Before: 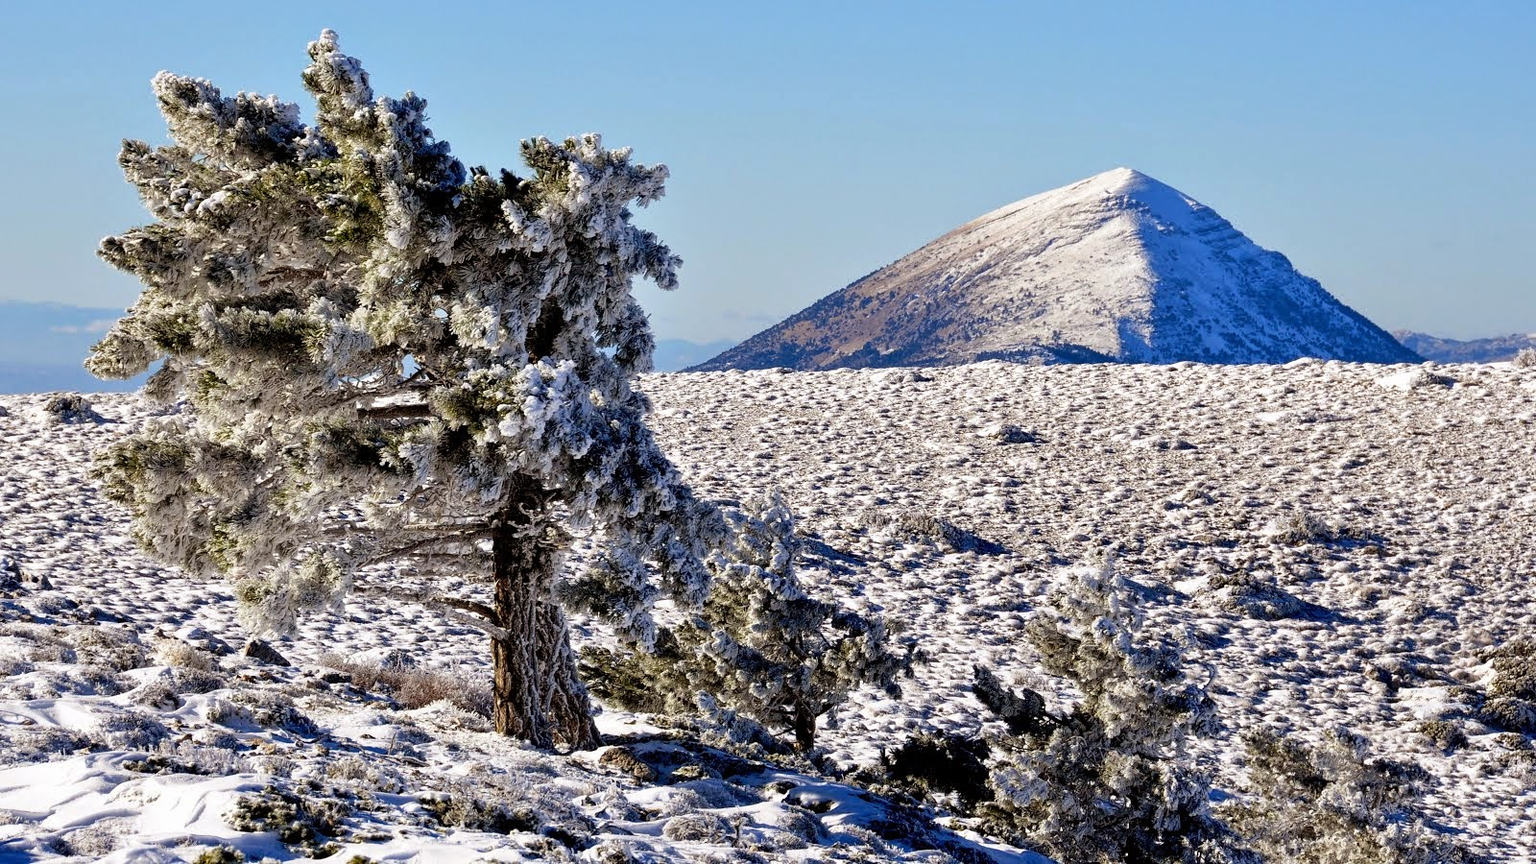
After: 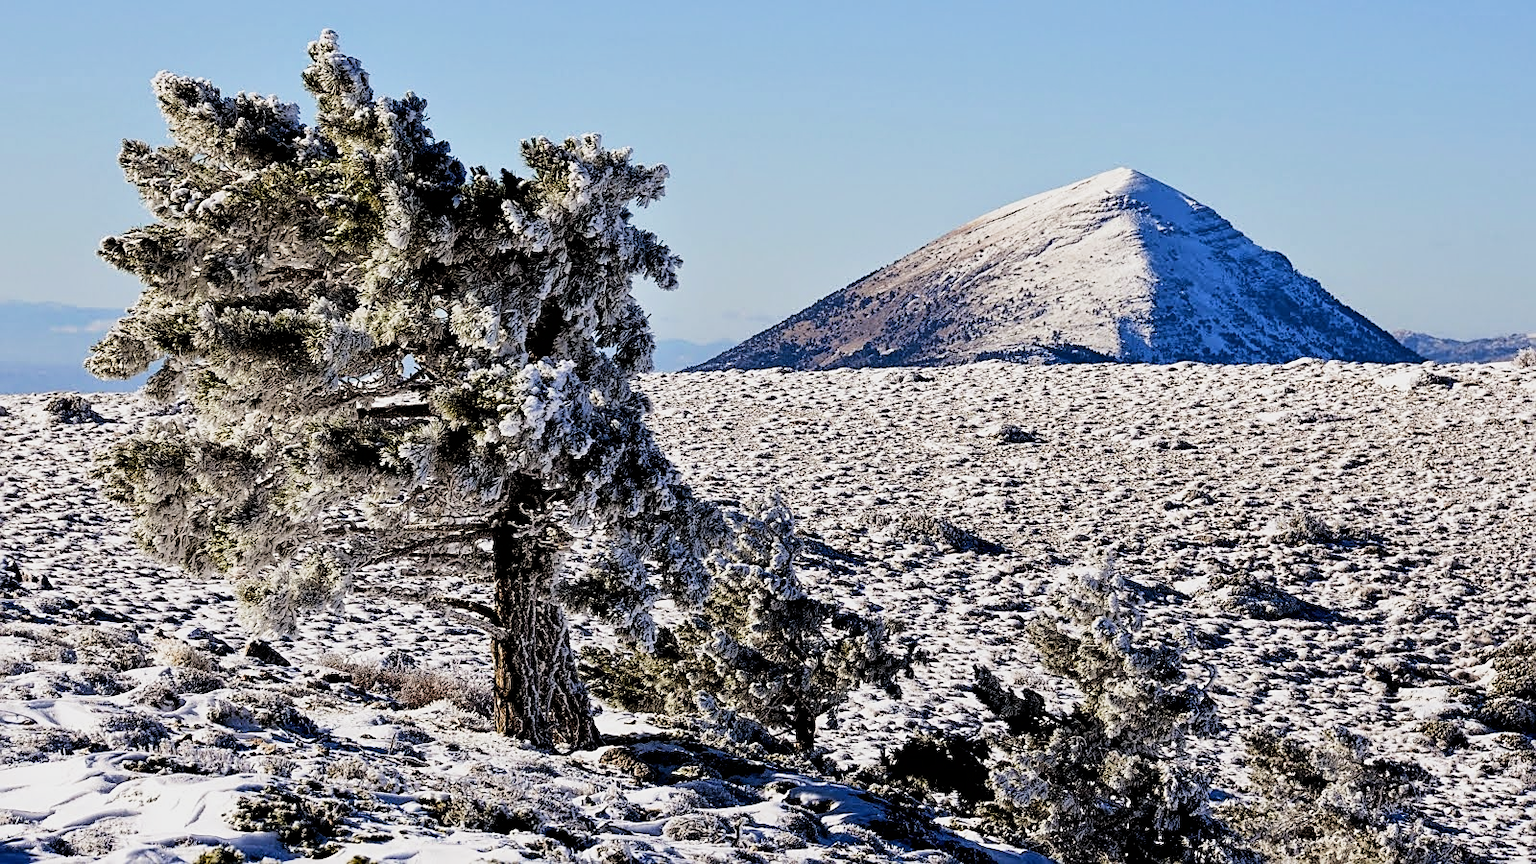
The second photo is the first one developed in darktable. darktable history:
sharpen: on, module defaults
filmic rgb: black relative exposure -5.04 EV, white relative exposure 3.5 EV, hardness 3.18, contrast 1.394, highlights saturation mix -28.69%, iterations of high-quality reconstruction 0
